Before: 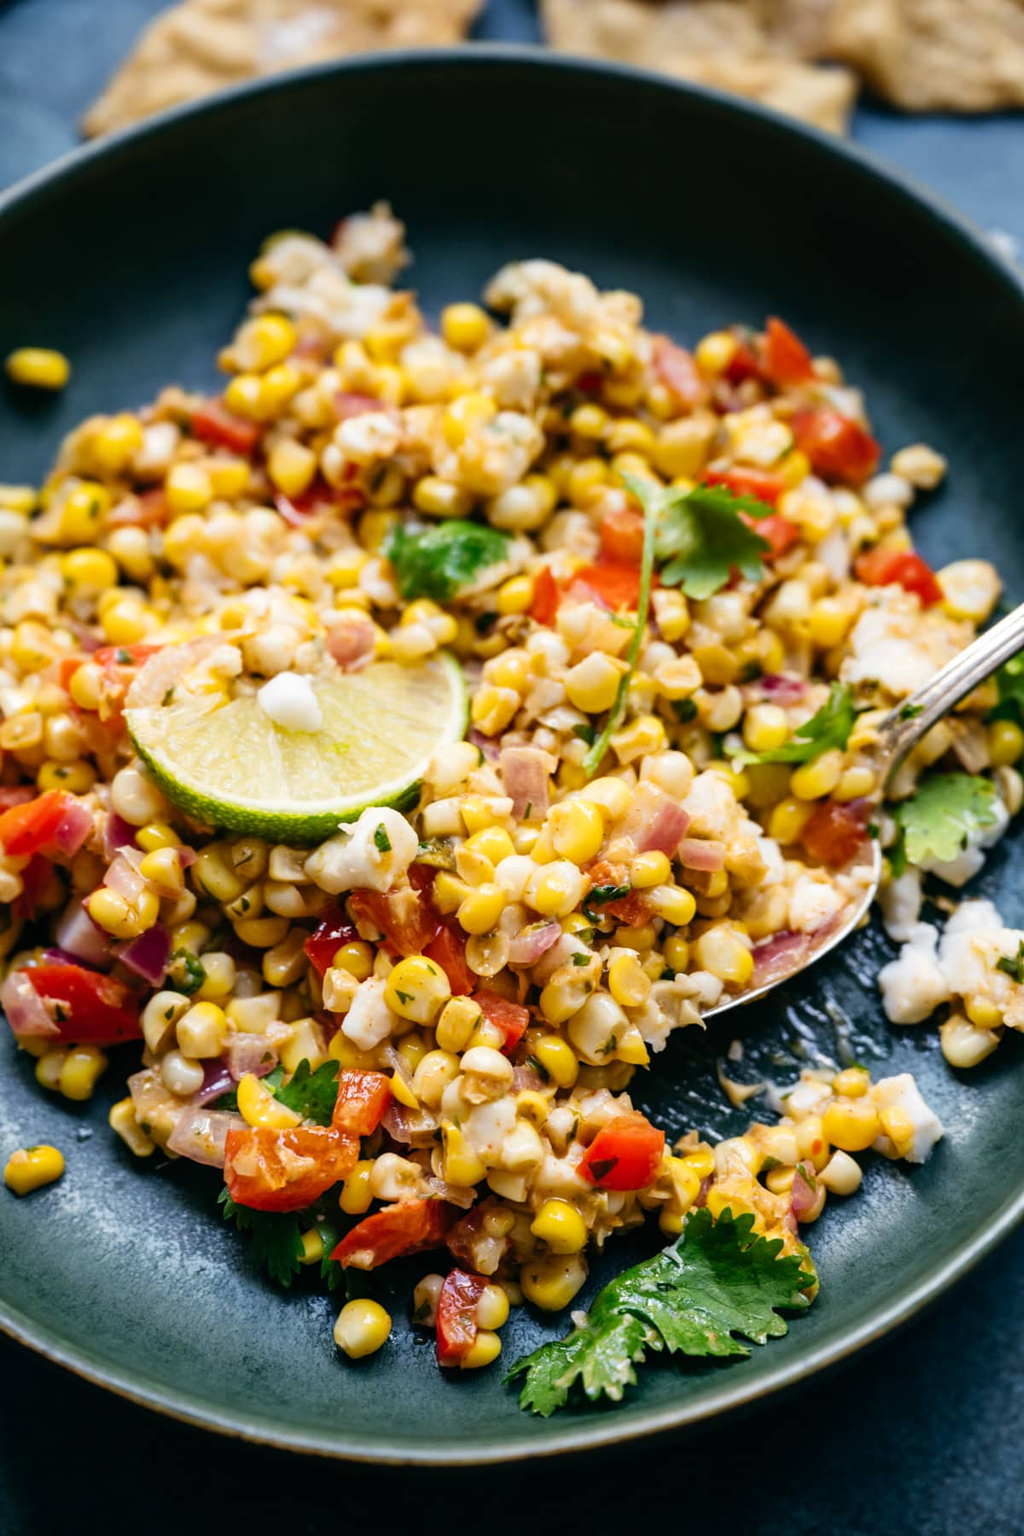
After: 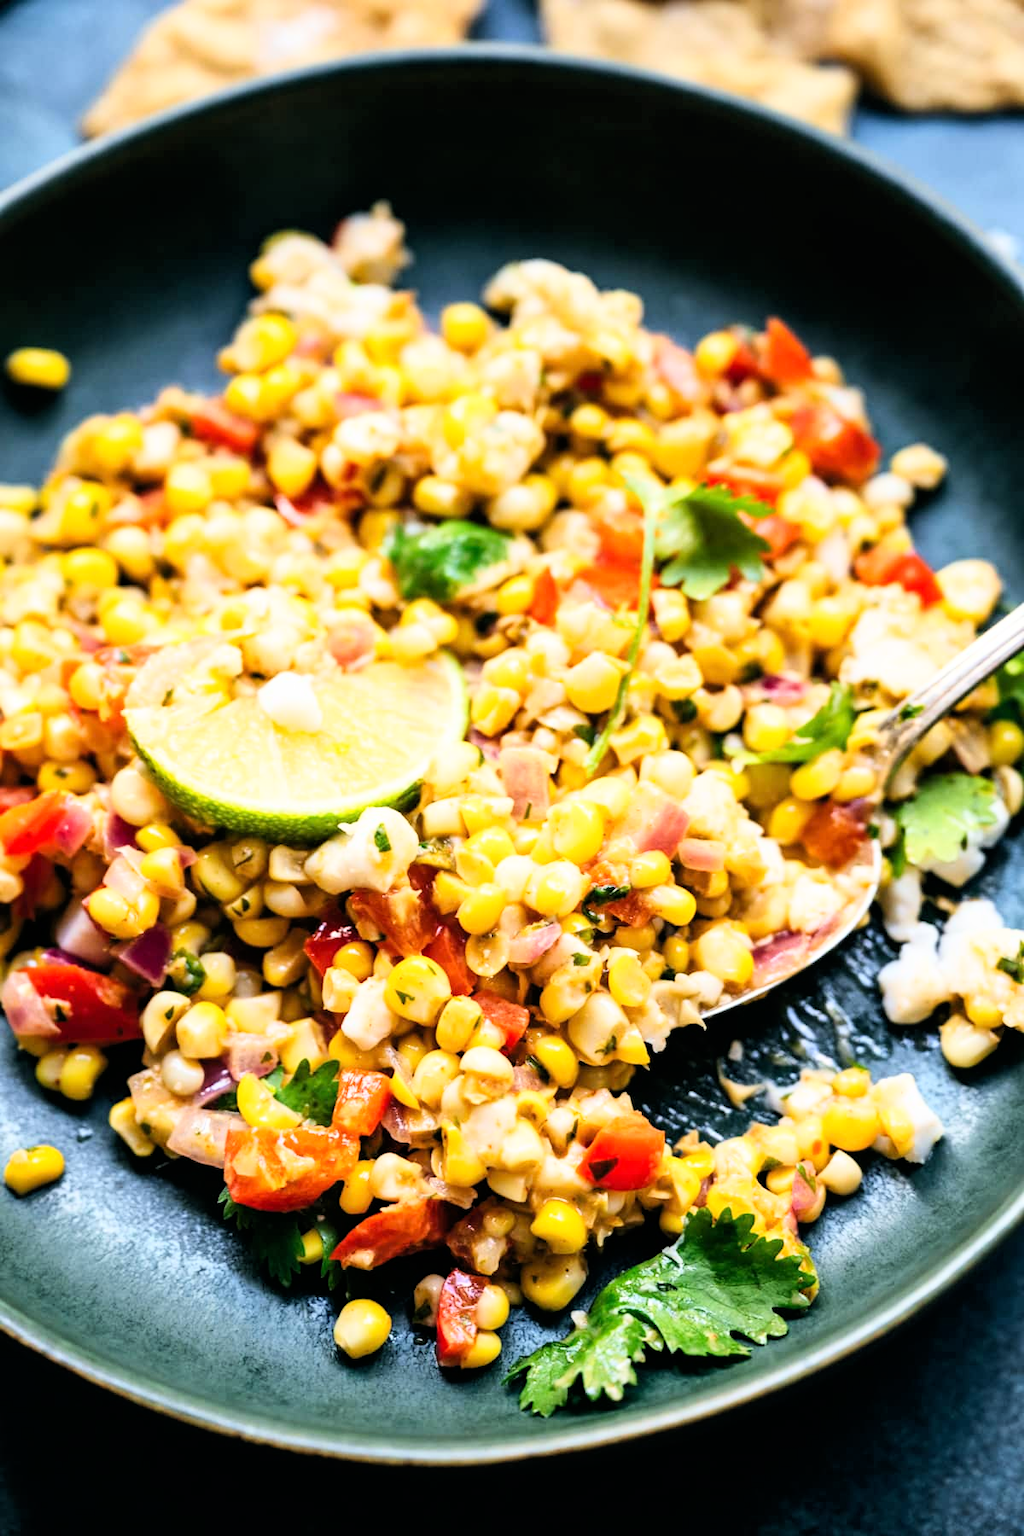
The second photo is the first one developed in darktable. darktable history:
base curve: curves: ch0 [(0, 0) (0.005, 0.002) (0.15, 0.3) (0.4, 0.7) (0.75, 0.95) (1, 1)]
